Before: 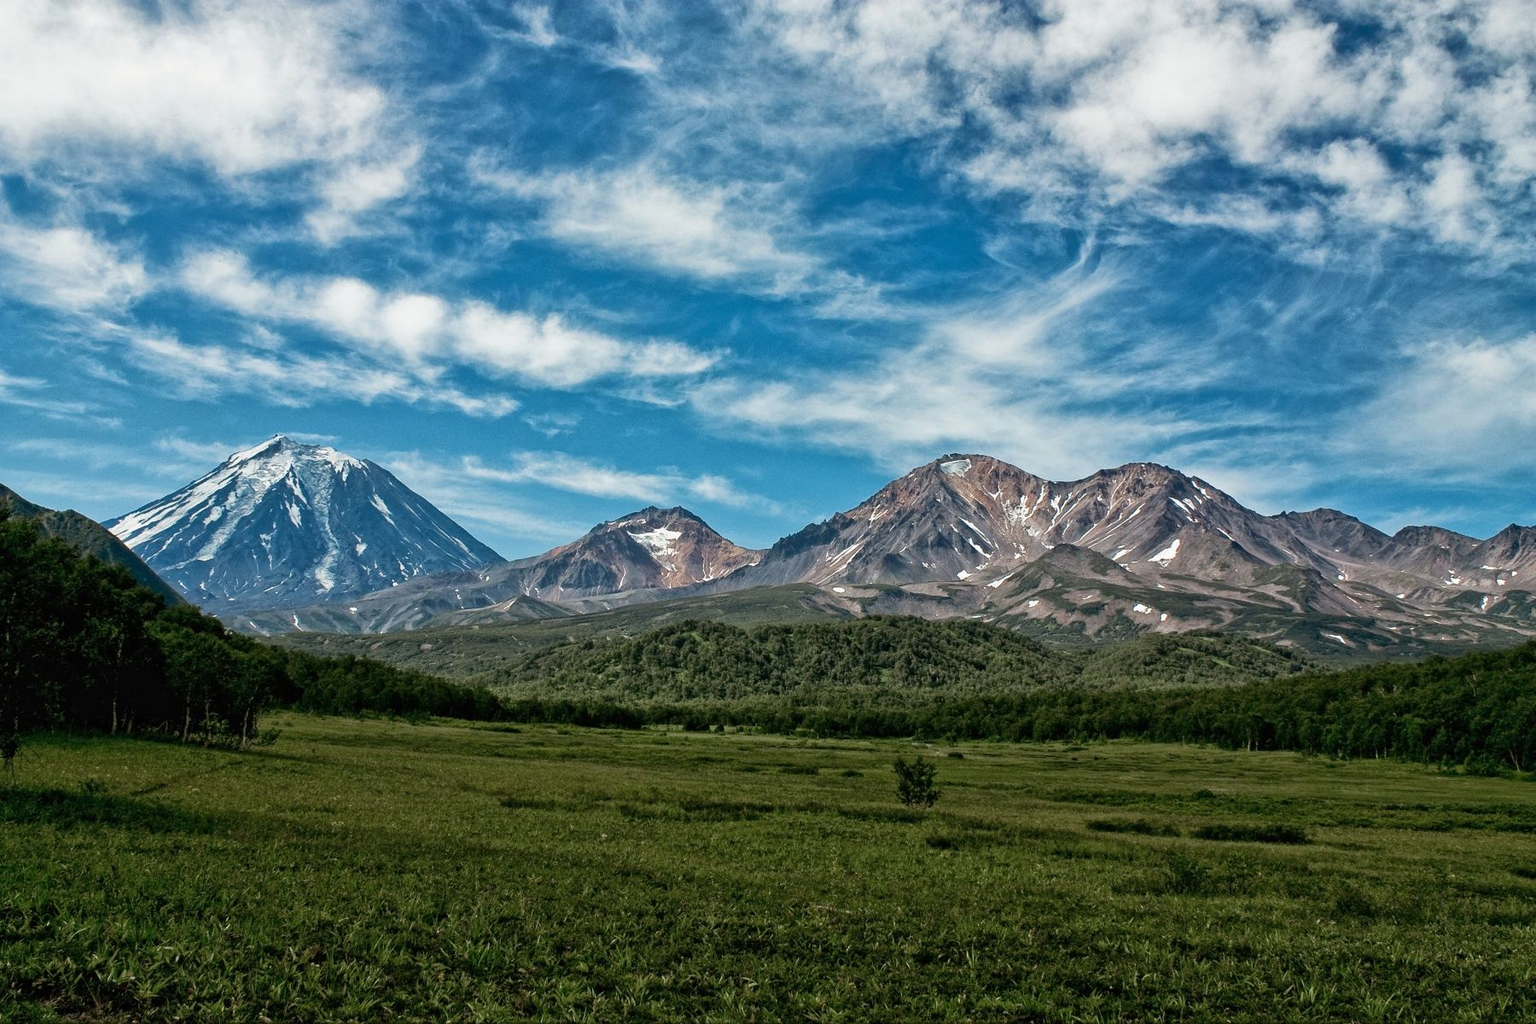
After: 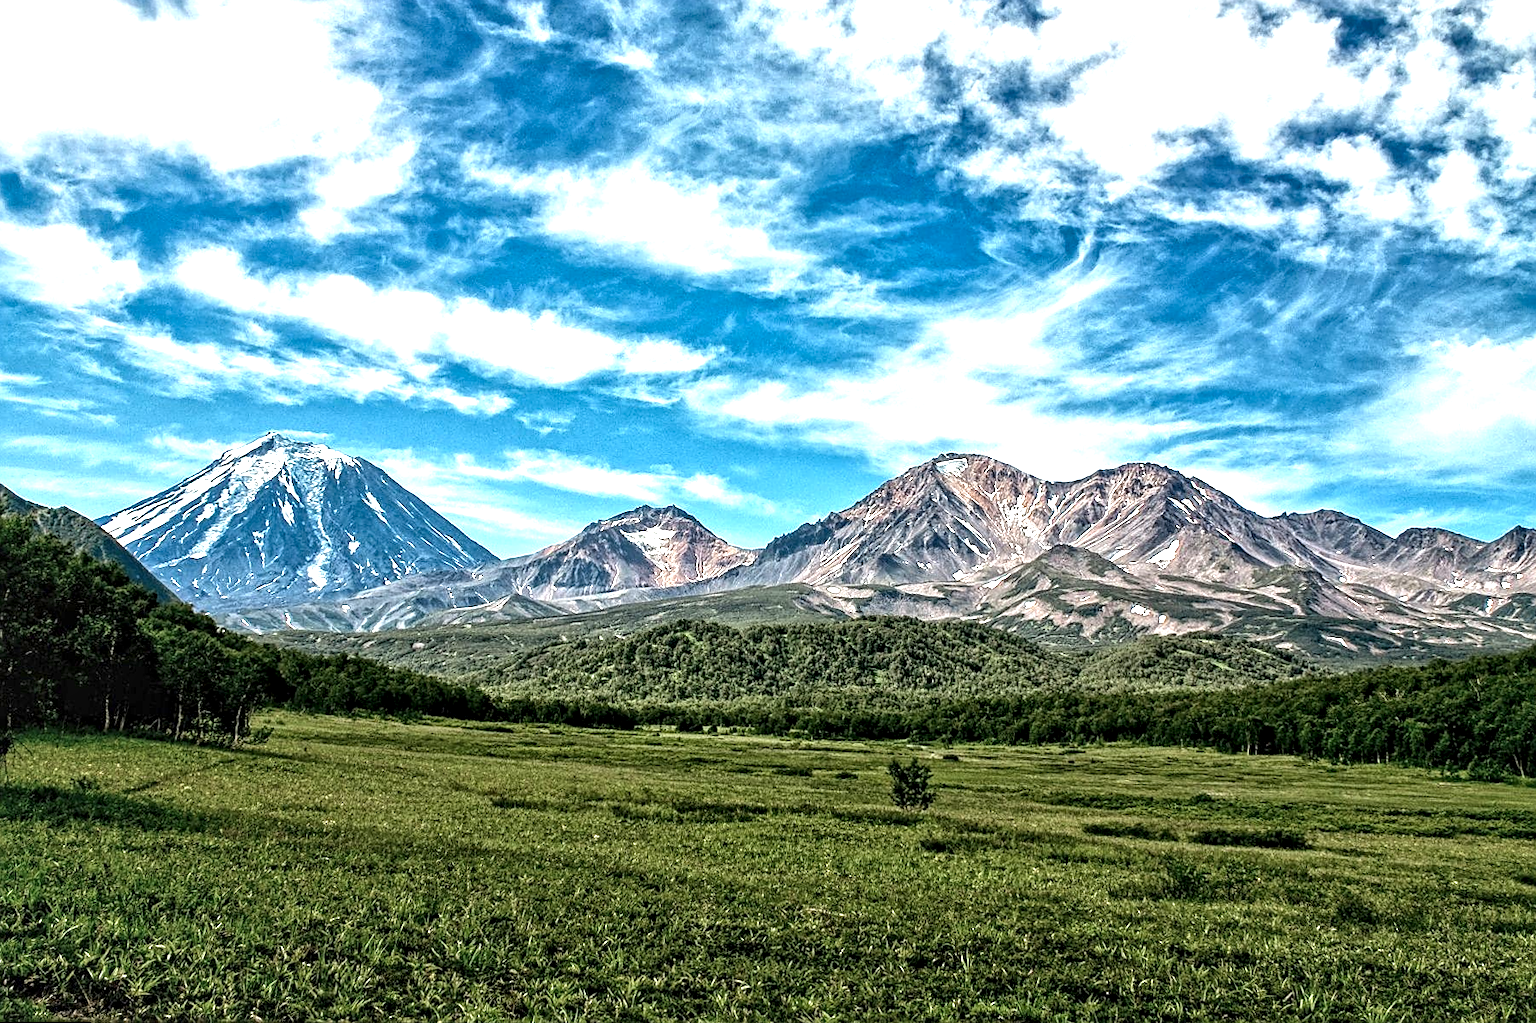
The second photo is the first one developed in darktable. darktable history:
local contrast: highlights 60%, shadows 60%, detail 160%
levels: mode automatic, black 0.023%, white 99.97%, levels [0.062, 0.494, 0.925]
sharpen: on, module defaults
exposure: black level correction -0.002, exposure 1.115 EV, compensate highlight preservation false
rotate and perspective: rotation 0.192°, lens shift (horizontal) -0.015, crop left 0.005, crop right 0.996, crop top 0.006, crop bottom 0.99
